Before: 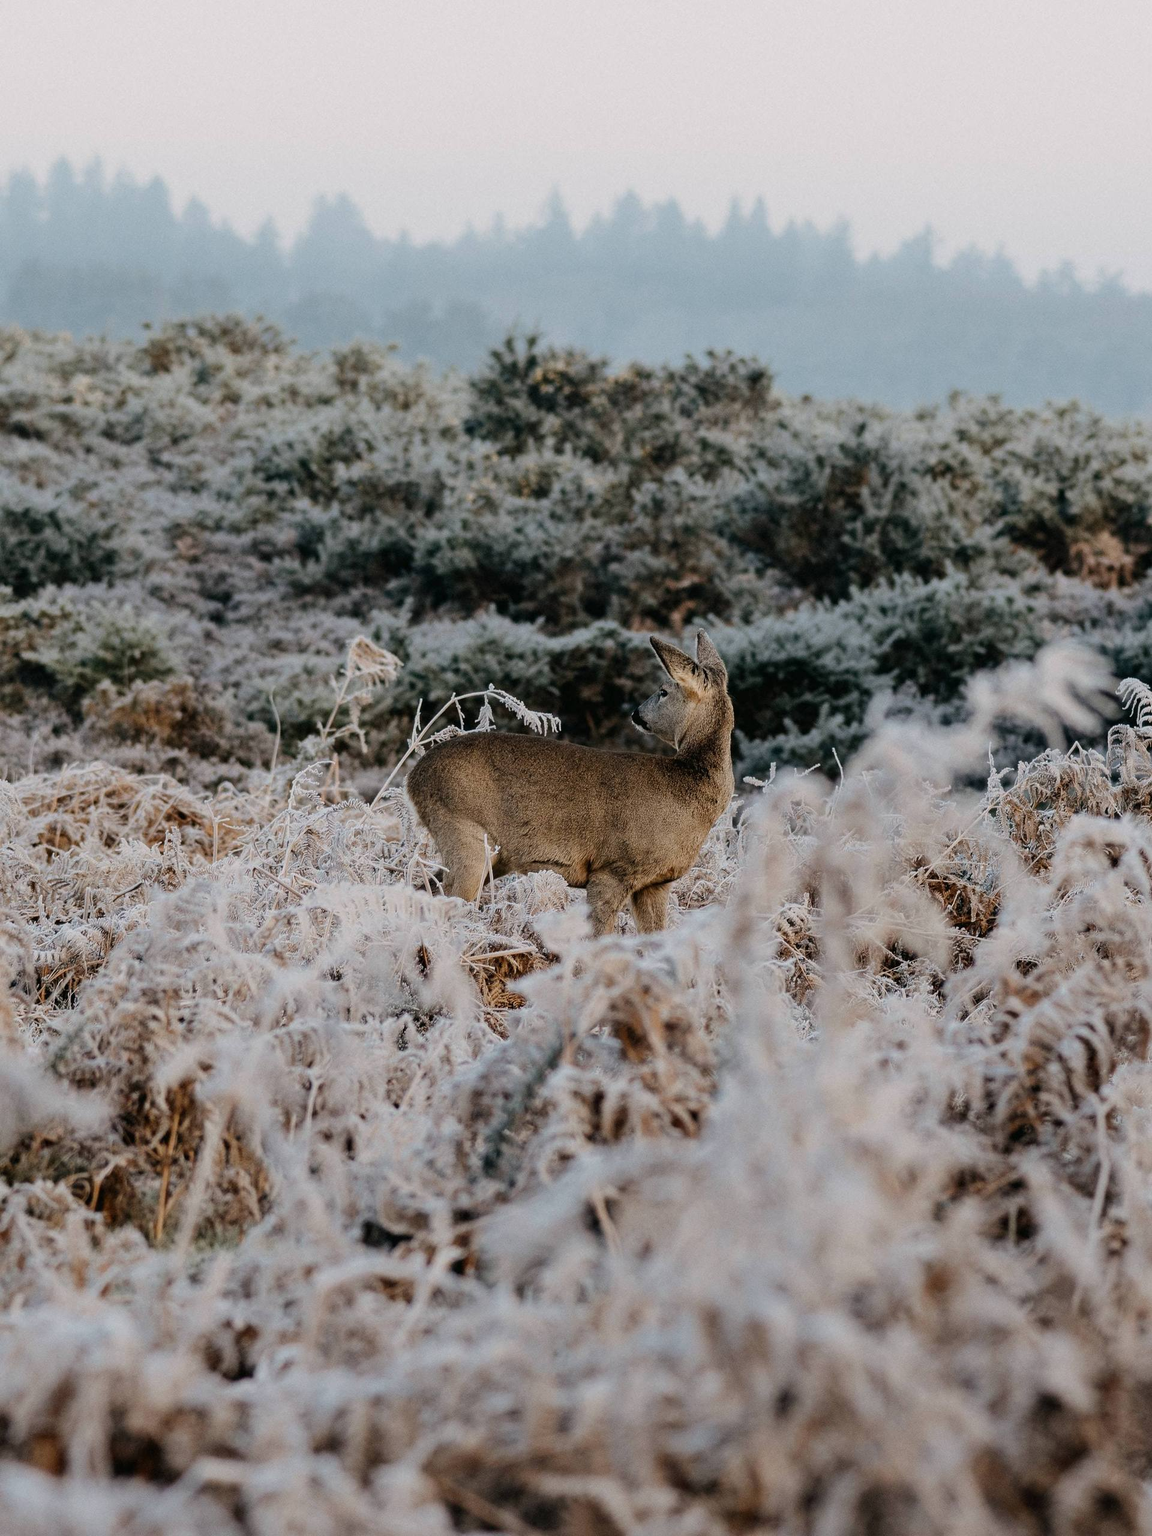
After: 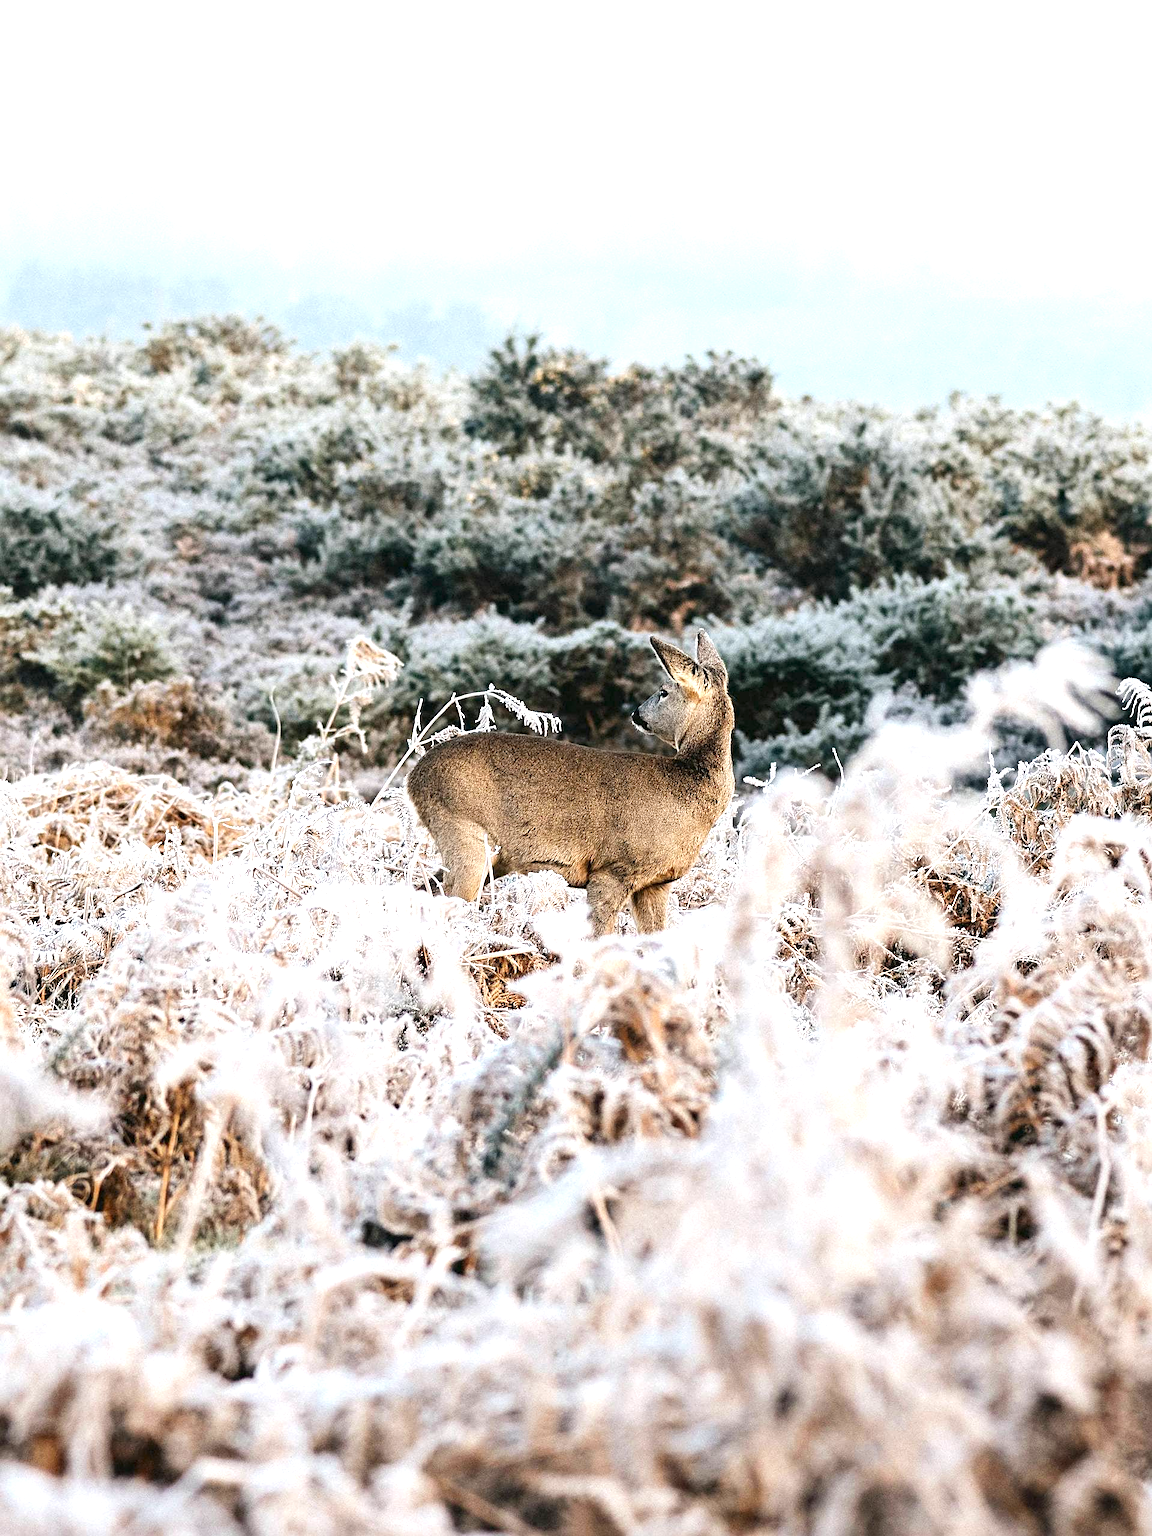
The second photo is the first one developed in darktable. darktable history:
sharpen: radius 2.52, amount 0.336
tone curve: curves: ch0 [(0, 0) (0.003, 0.003) (0.011, 0.011) (0.025, 0.025) (0.044, 0.045) (0.069, 0.07) (0.1, 0.101) (0.136, 0.138) (0.177, 0.18) (0.224, 0.228) (0.277, 0.281) (0.335, 0.34) (0.399, 0.405) (0.468, 0.475) (0.543, 0.551) (0.623, 0.633) (0.709, 0.72) (0.801, 0.813) (0.898, 0.907) (1, 1)], preserve colors none
tone equalizer: edges refinement/feathering 500, mask exposure compensation -1.57 EV, preserve details no
exposure: black level correction 0, exposure 1.438 EV, compensate exposure bias true, compensate highlight preservation false
